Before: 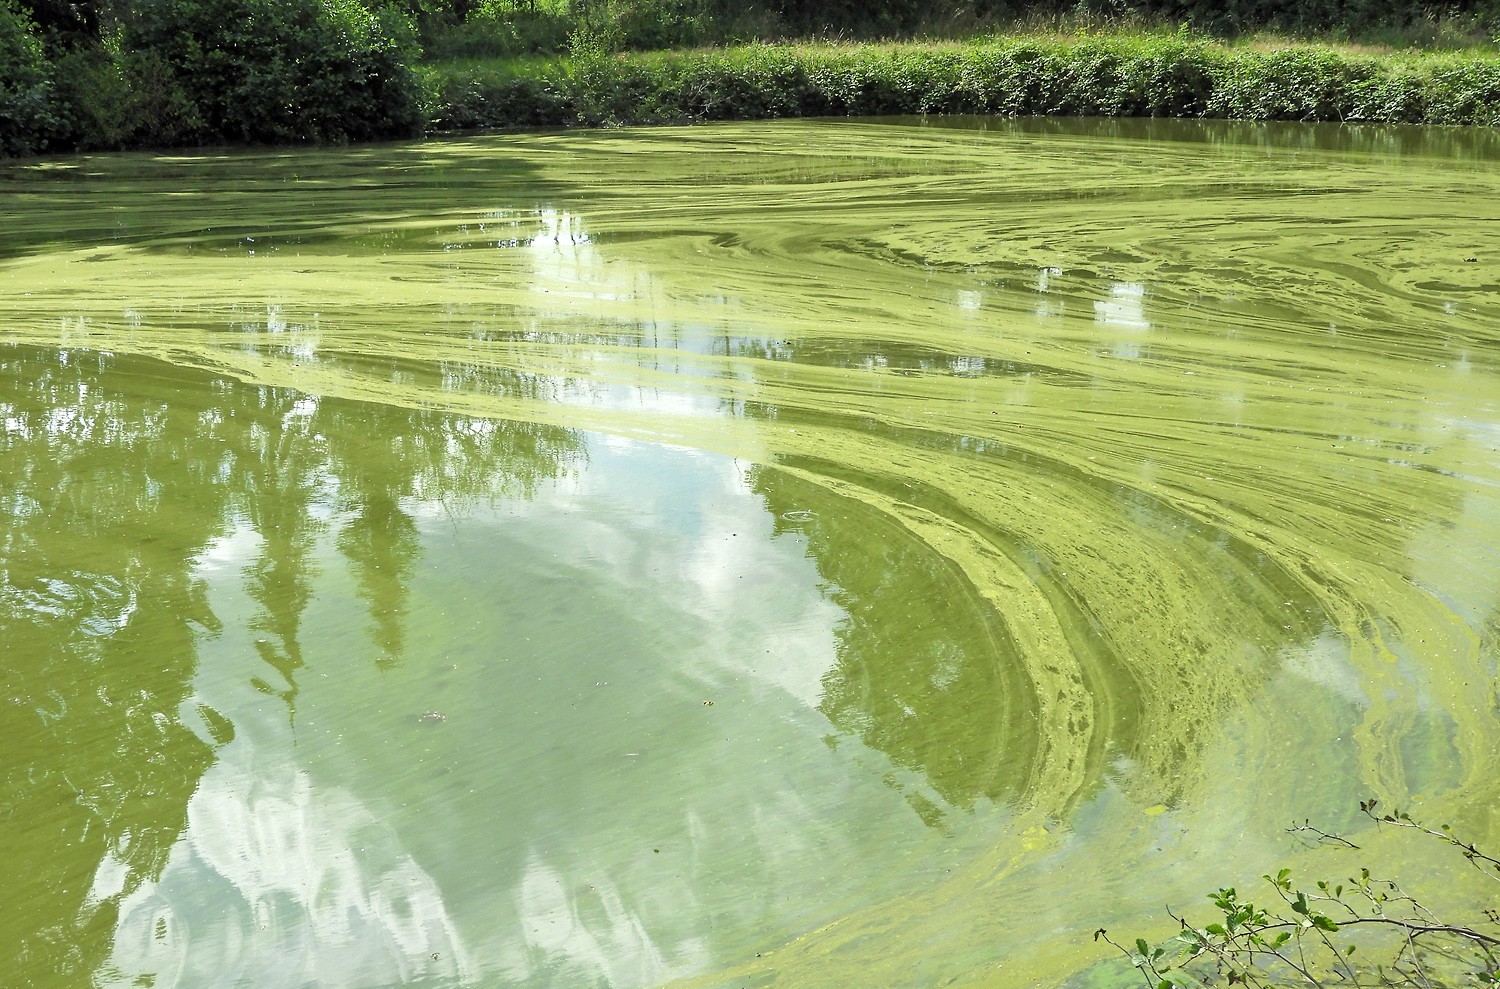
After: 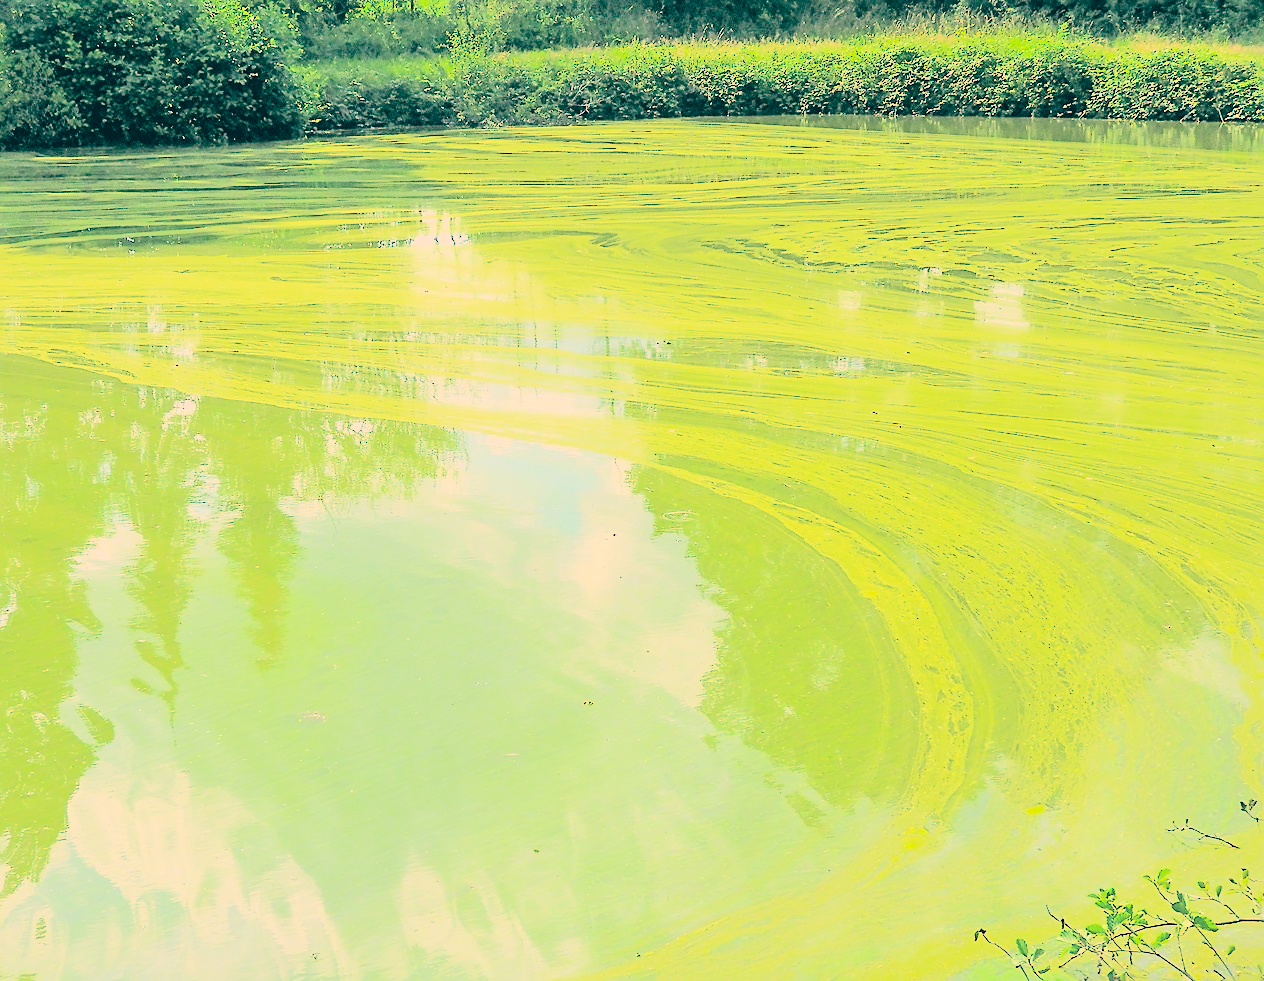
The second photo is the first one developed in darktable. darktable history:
crop: left 8.026%, right 7.374%
sharpen: on, module defaults
color correction: saturation 1.11
color balance: lift [1.005, 0.99, 1.007, 1.01], gamma [1, 0.979, 1.011, 1.021], gain [0.923, 1.098, 1.025, 0.902], input saturation 90.45%, contrast 7.73%, output saturation 105.91%
exposure: black level correction 0, exposure 1.1 EV, compensate exposure bias true, compensate highlight preservation false
global tonemap: drago (0.7, 100)
tone curve: curves: ch0 [(0, 0) (0.003, 0.002) (0.011, 0.008) (0.025, 0.019) (0.044, 0.034) (0.069, 0.053) (0.1, 0.079) (0.136, 0.127) (0.177, 0.191) (0.224, 0.274) (0.277, 0.367) (0.335, 0.465) (0.399, 0.552) (0.468, 0.643) (0.543, 0.737) (0.623, 0.82) (0.709, 0.891) (0.801, 0.928) (0.898, 0.963) (1, 1)], color space Lab, independent channels, preserve colors none
